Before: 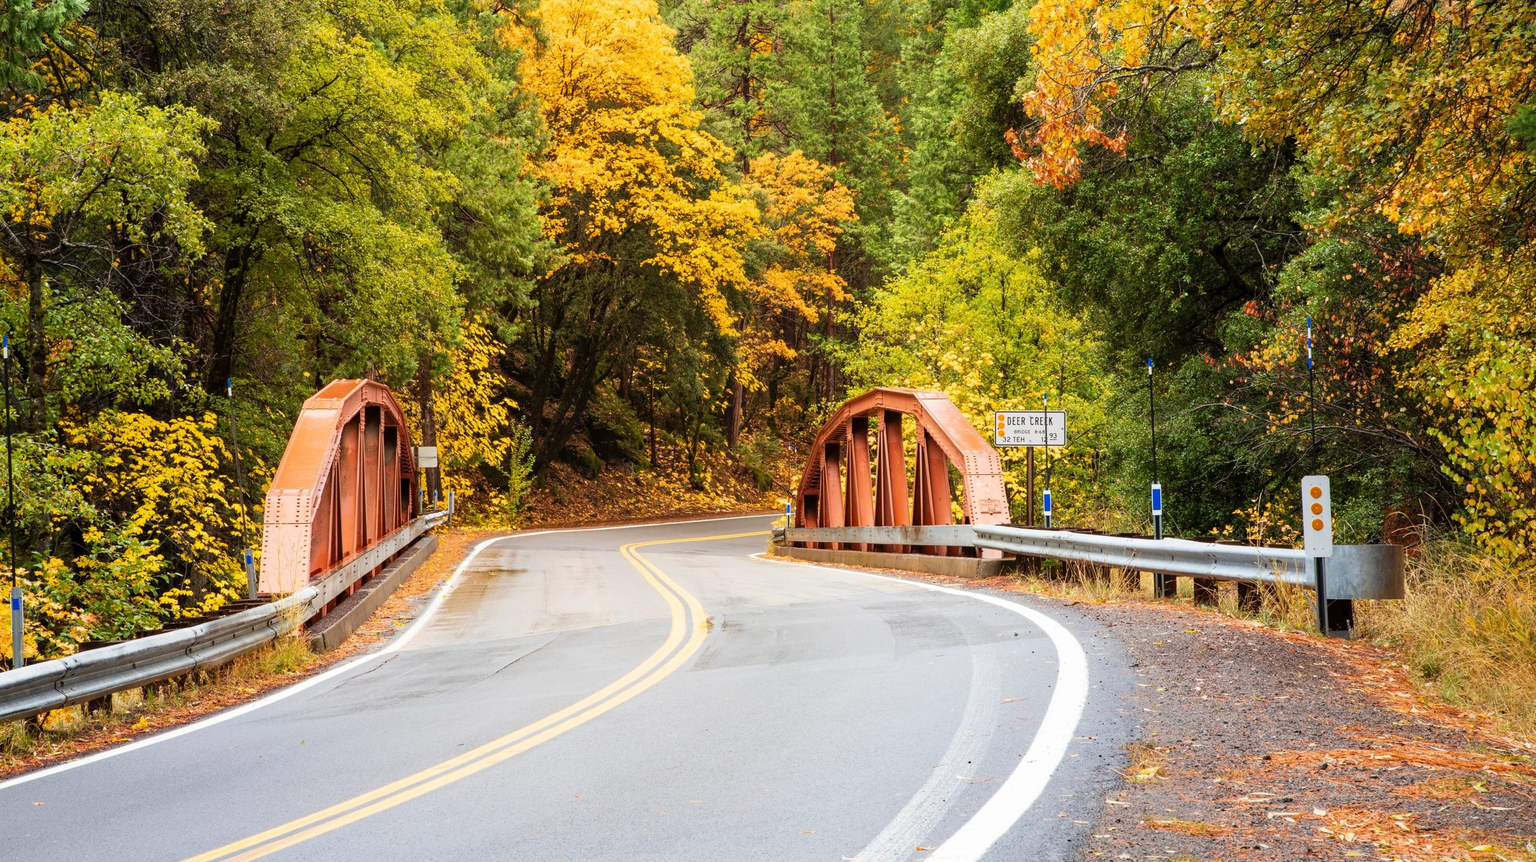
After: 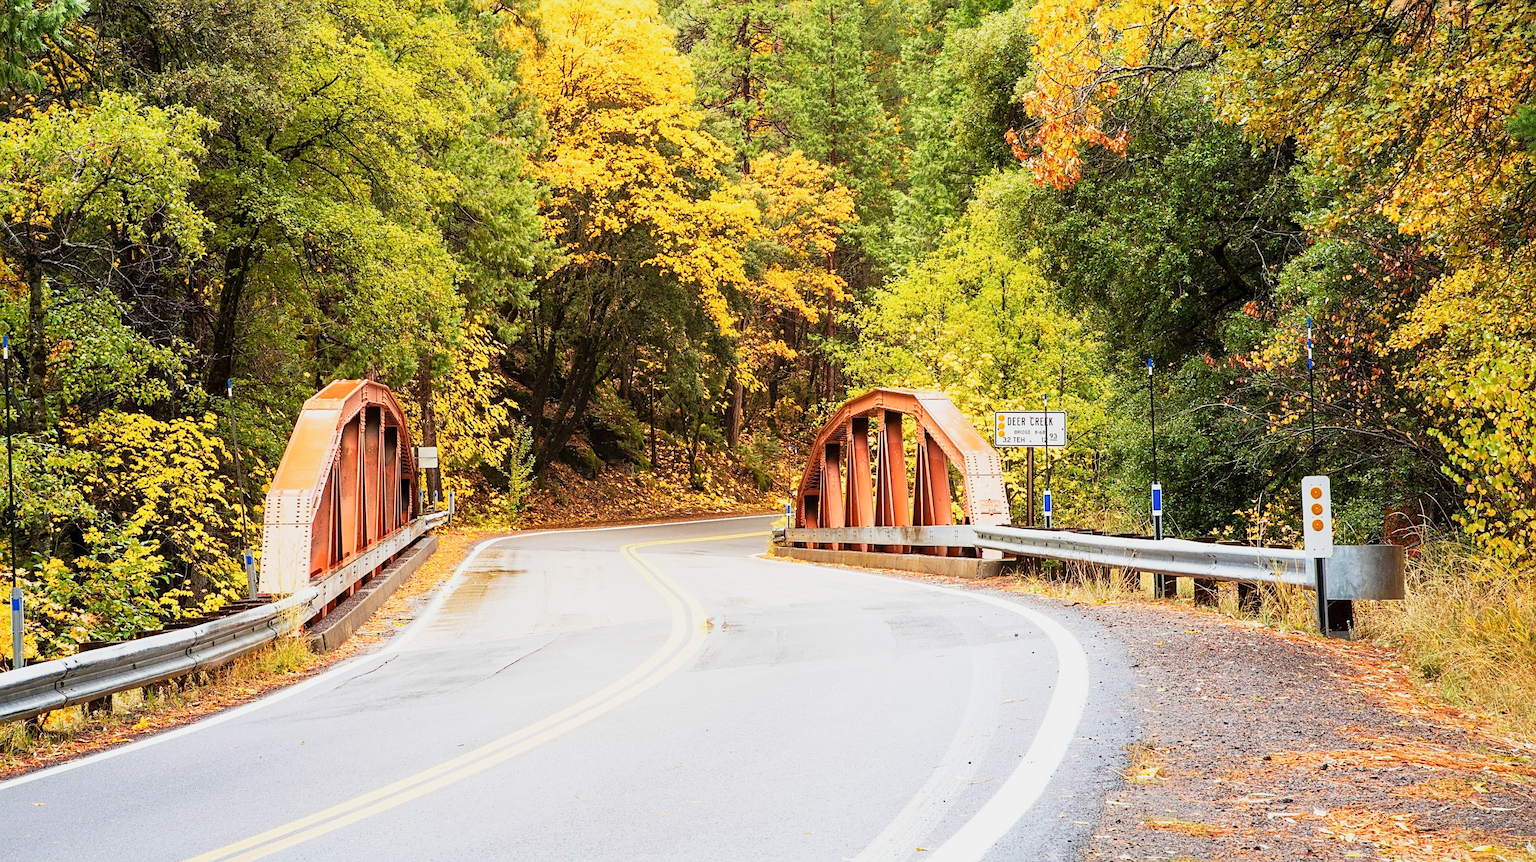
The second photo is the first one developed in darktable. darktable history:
base curve: curves: ch0 [(0, 0) (0.088, 0.125) (0.176, 0.251) (0.354, 0.501) (0.613, 0.749) (1, 0.877)], preserve colors none
sharpen: on, module defaults
